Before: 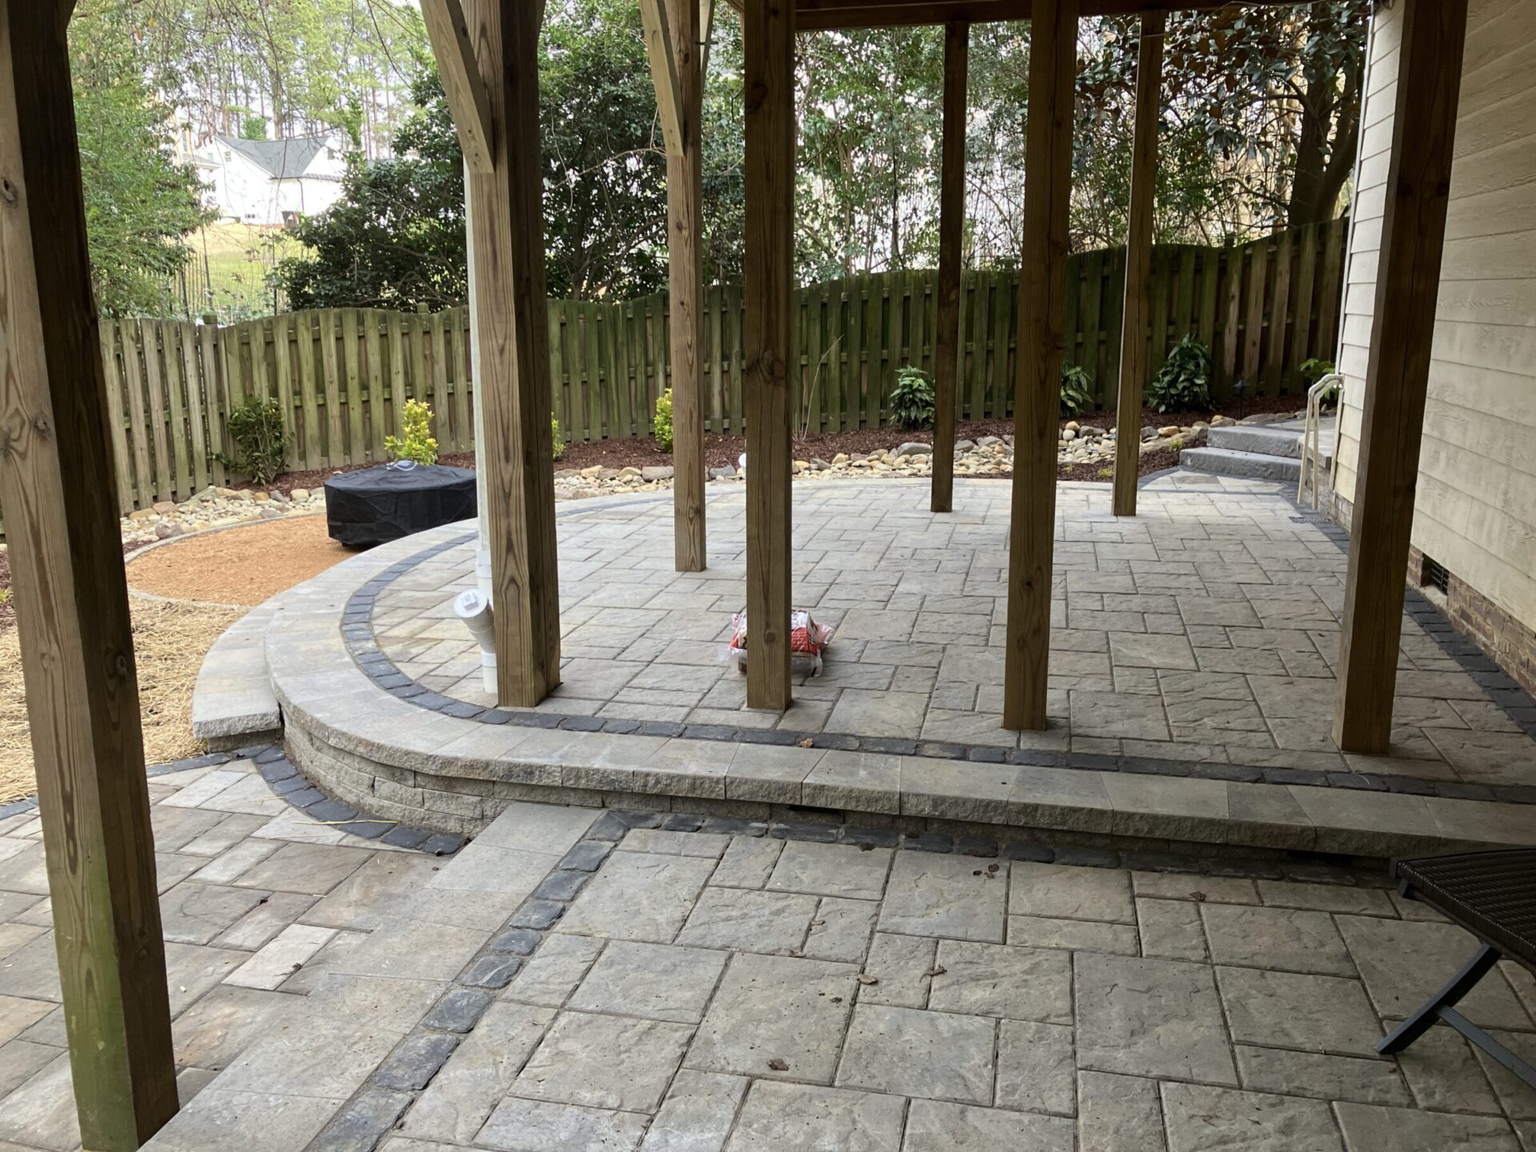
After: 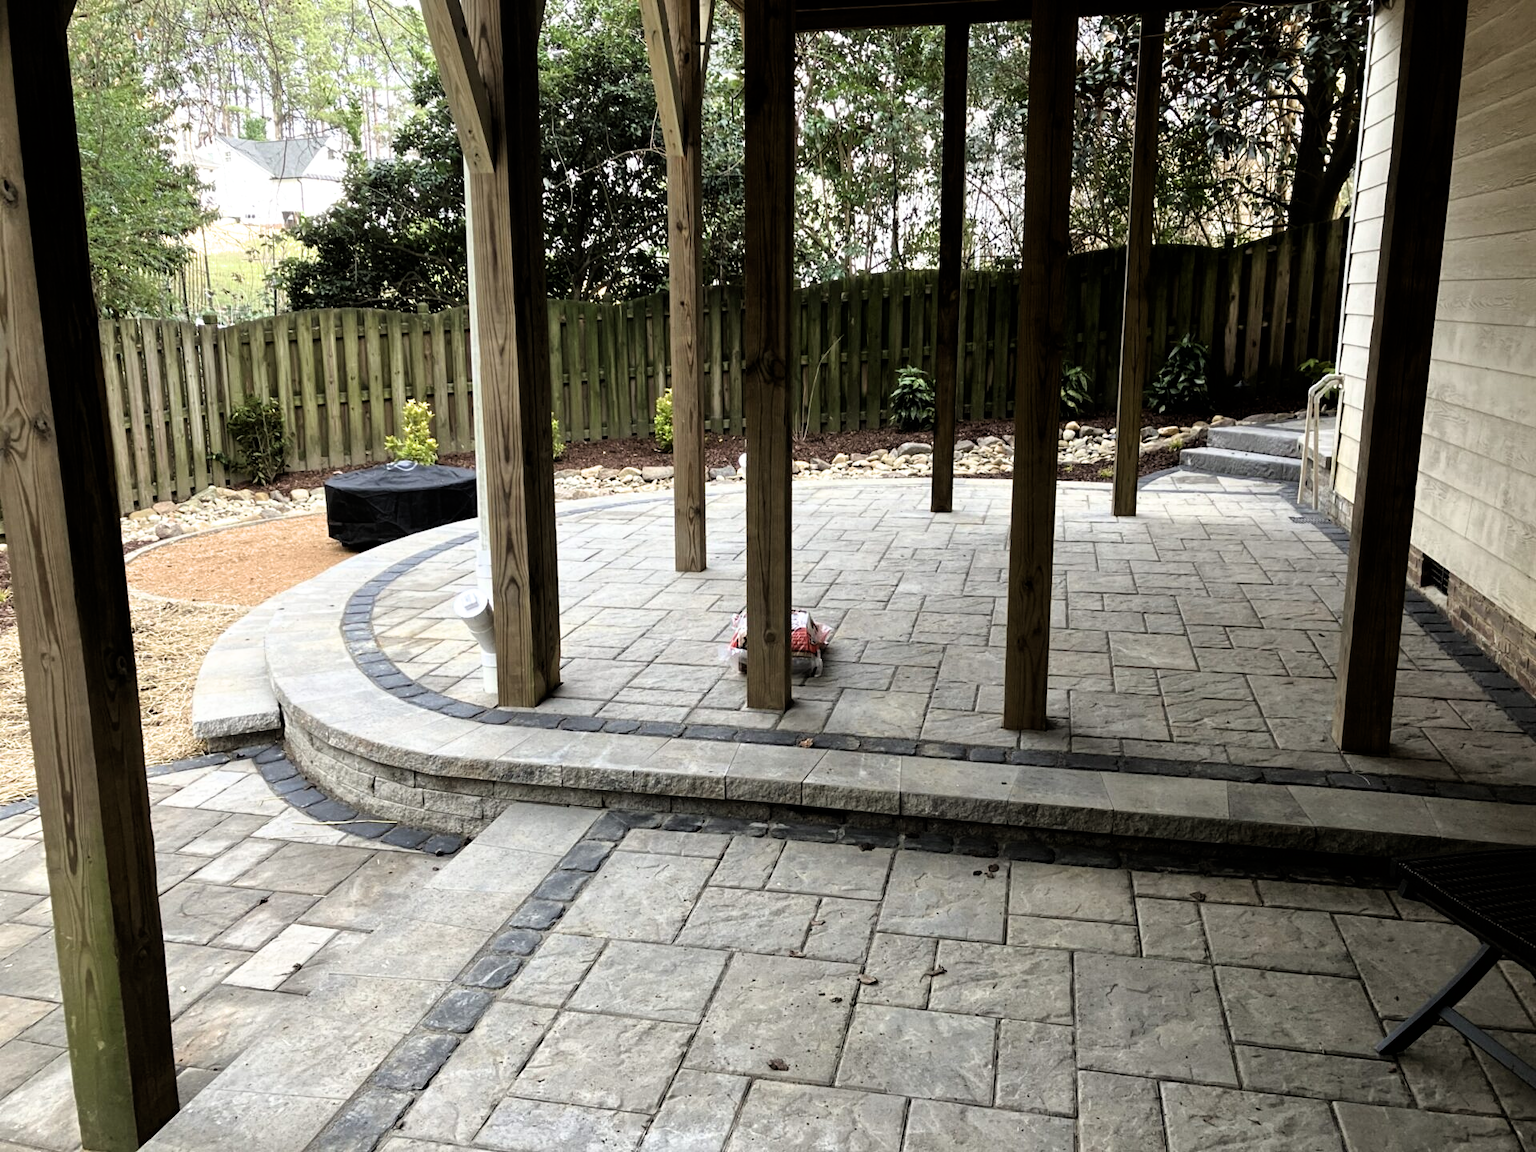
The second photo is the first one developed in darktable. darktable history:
filmic rgb: black relative exposure -8.18 EV, white relative exposure 2.2 EV, target white luminance 99.932%, hardness 7.15, latitude 75.18%, contrast 1.325, highlights saturation mix -1.87%, shadows ↔ highlights balance 30.79%
